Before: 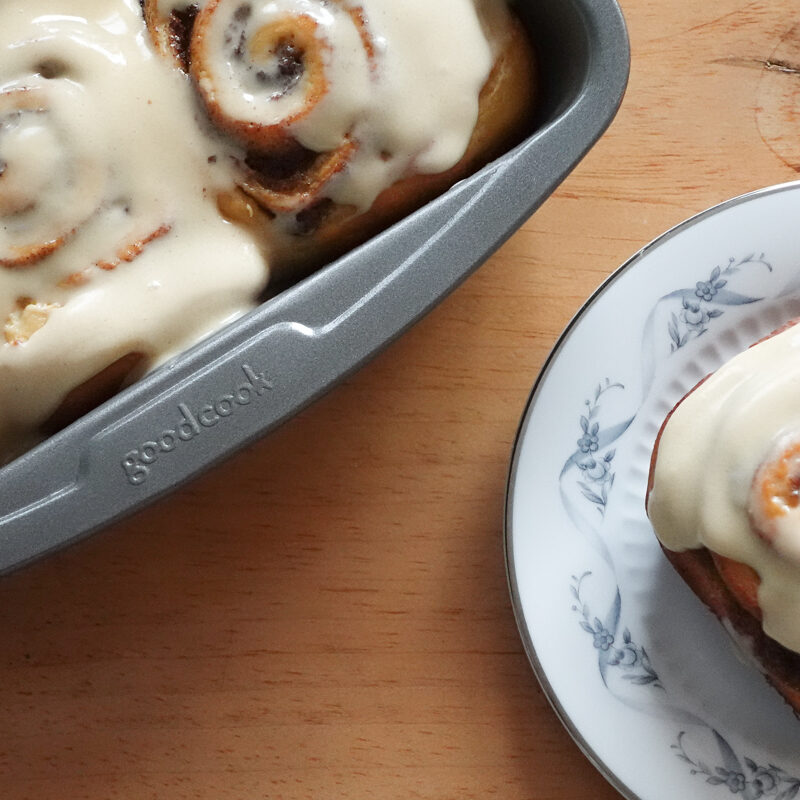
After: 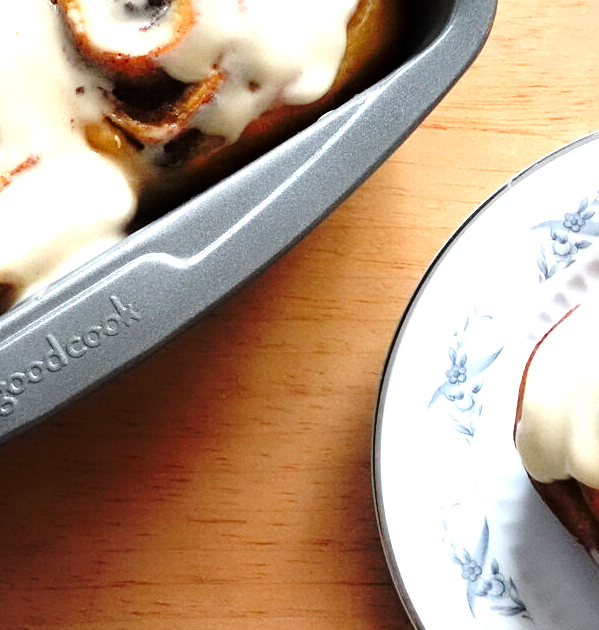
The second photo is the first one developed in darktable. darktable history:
exposure: black level correction 0.001, exposure 0.297 EV, compensate highlight preservation false
base curve: curves: ch0 [(0, 0) (0.073, 0.04) (0.157, 0.139) (0.492, 0.492) (0.758, 0.758) (1, 1)], preserve colors none
crop: left 16.564%, top 8.744%, right 8.47%, bottom 12.42%
tone equalizer: -8 EV -0.769 EV, -7 EV -0.731 EV, -6 EV -0.578 EV, -5 EV -0.378 EV, -3 EV 0.373 EV, -2 EV 0.6 EV, -1 EV 0.696 EV, +0 EV 0.744 EV, mask exposure compensation -0.492 EV
